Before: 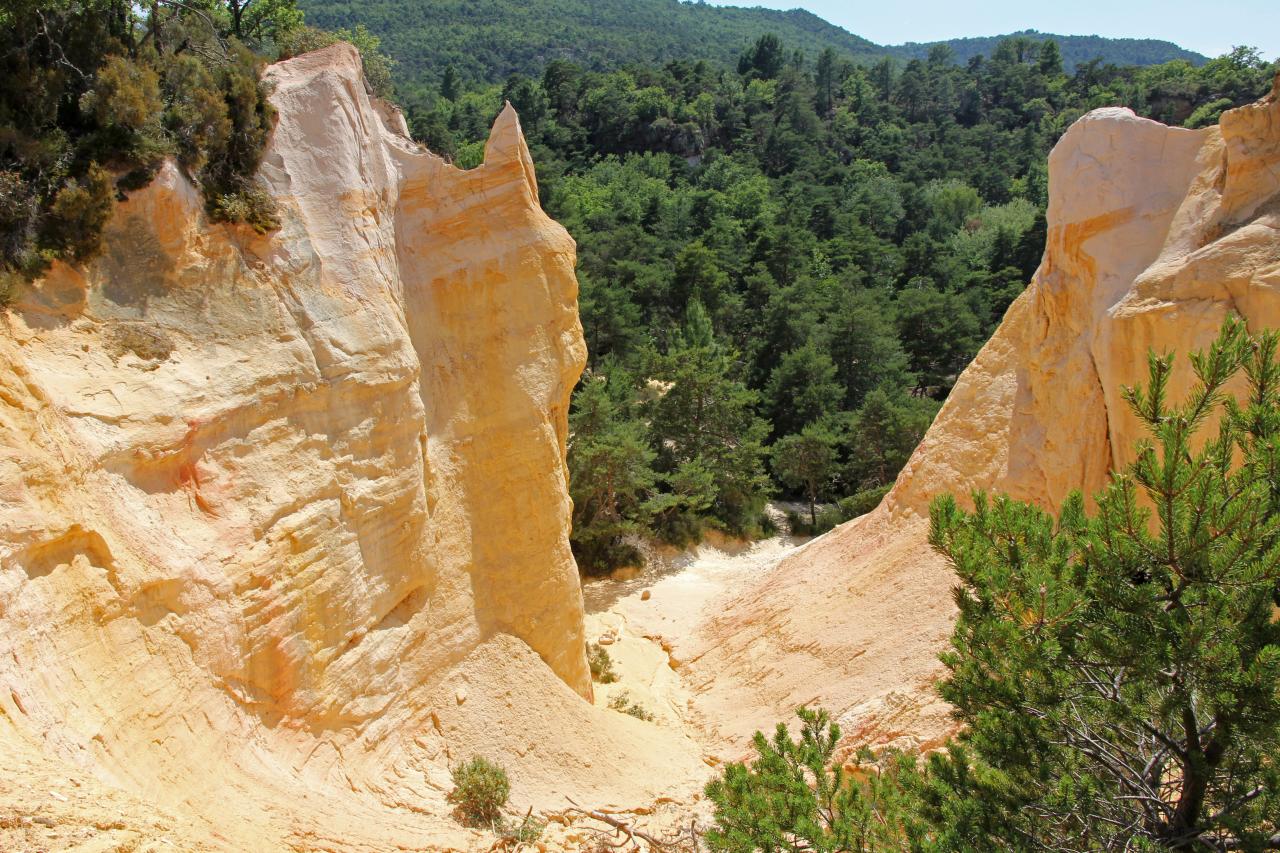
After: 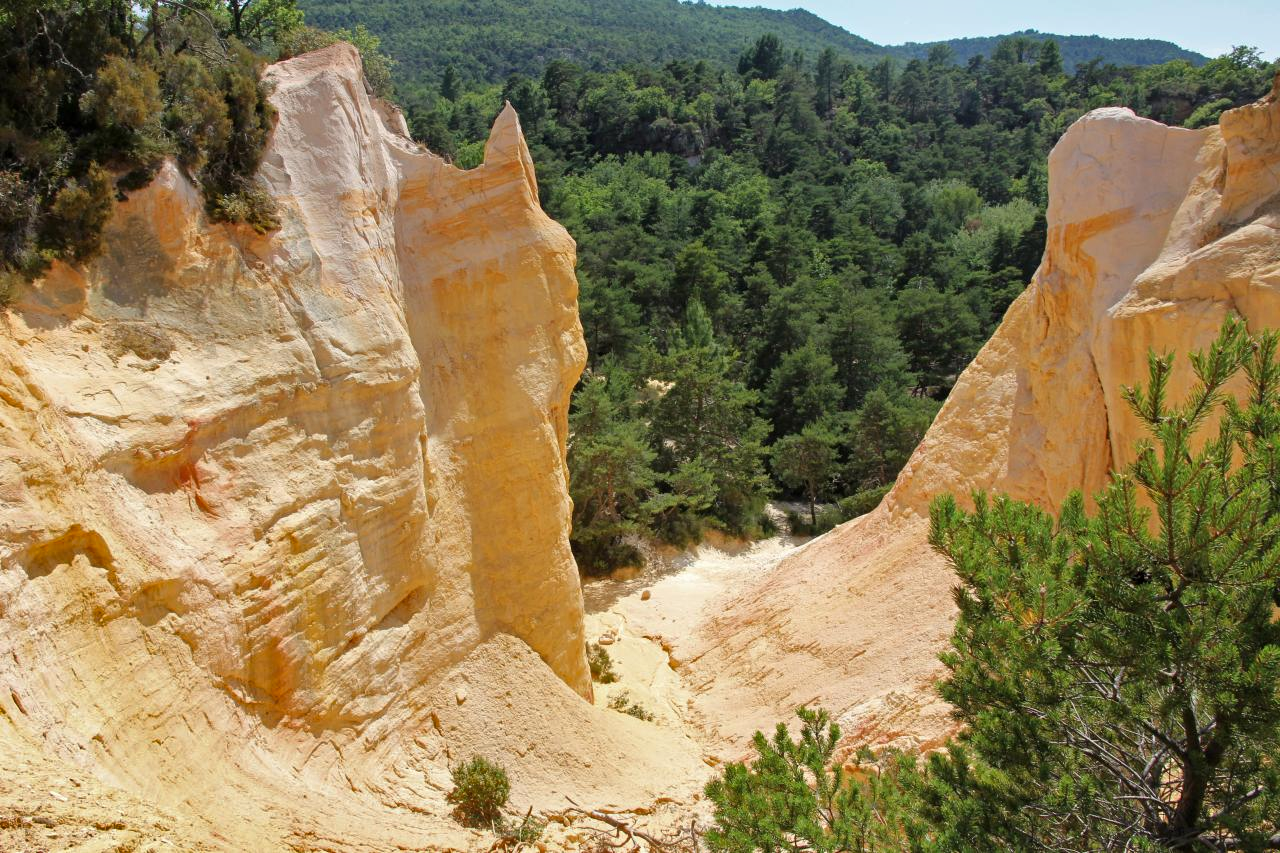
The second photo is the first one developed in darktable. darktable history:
shadows and highlights: shadows 4.81, soften with gaussian
